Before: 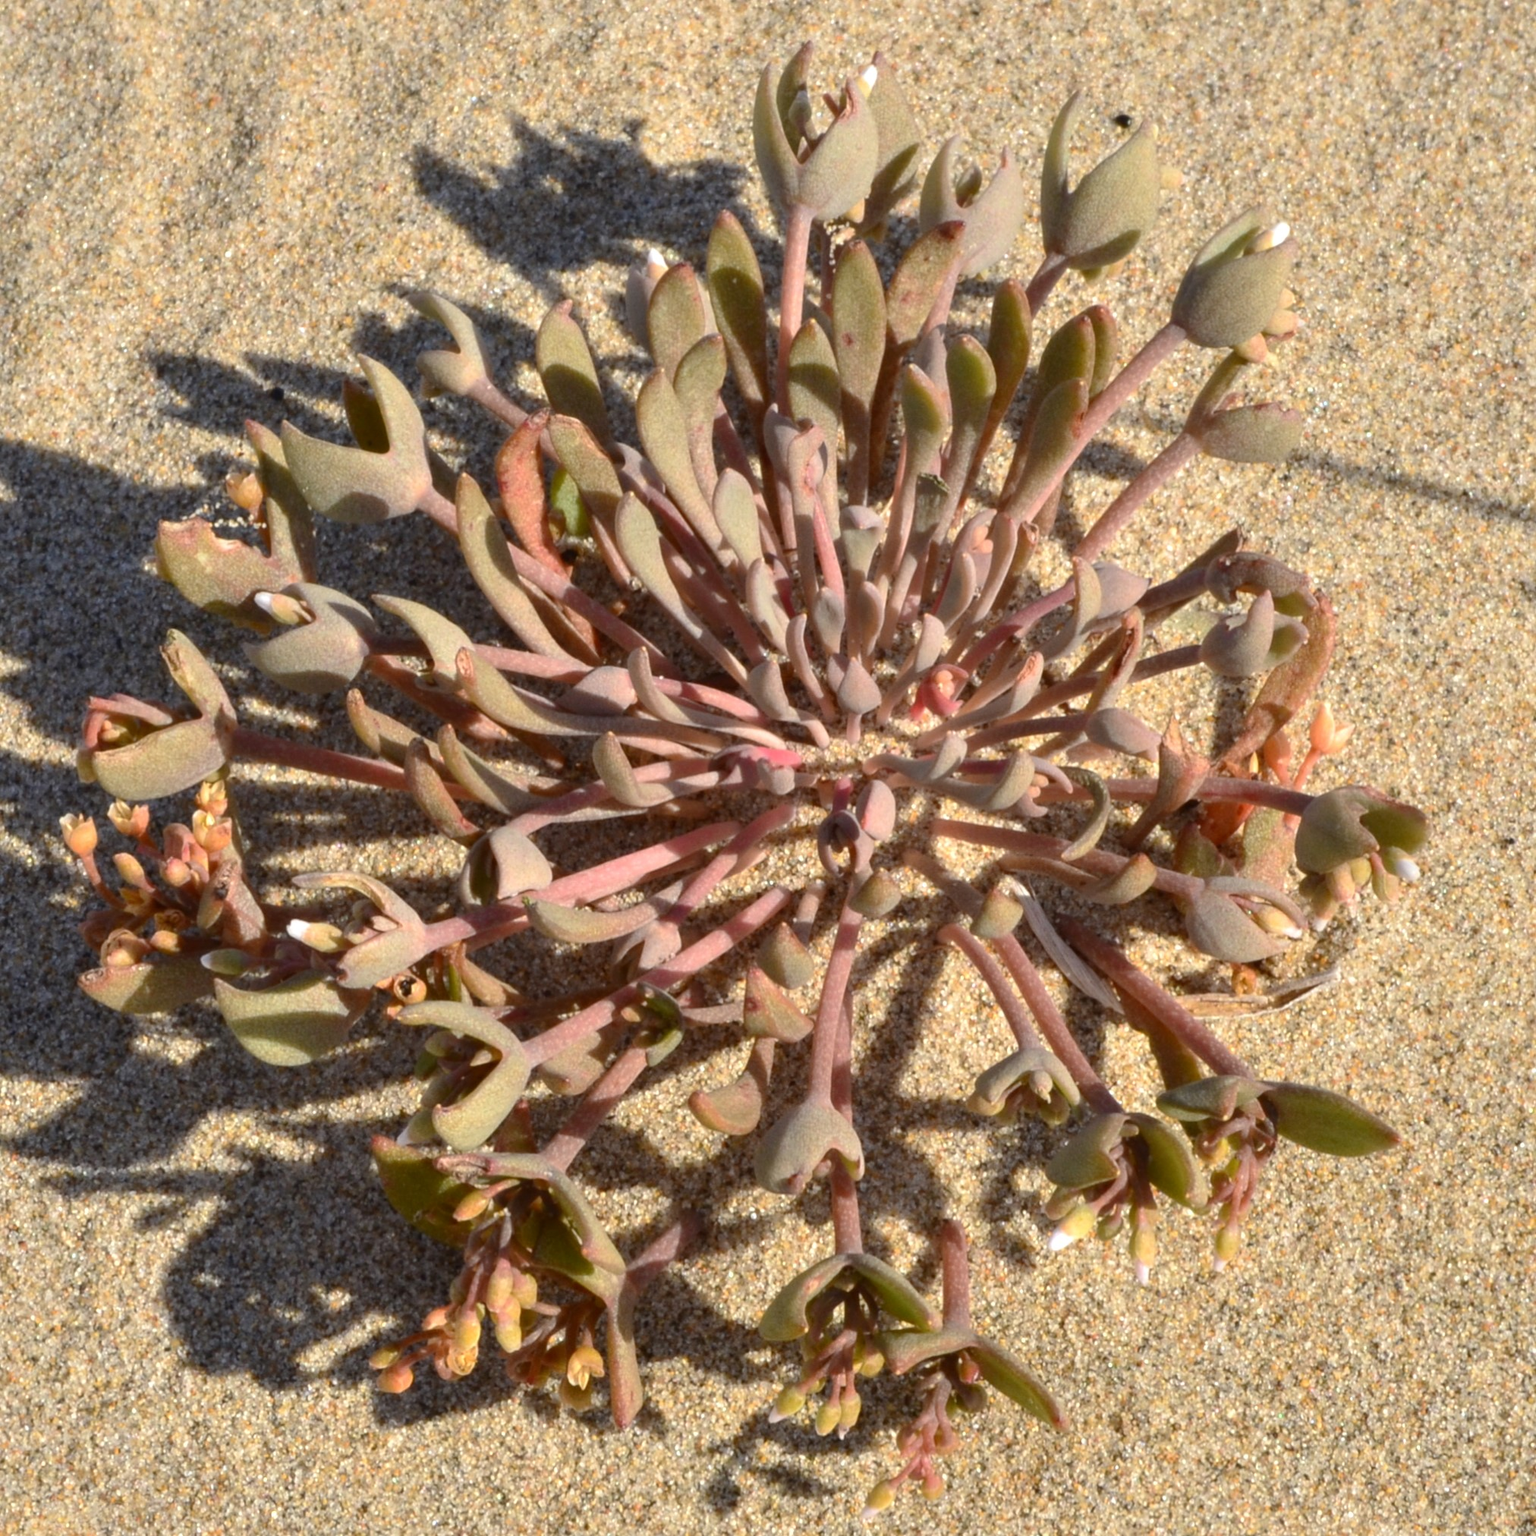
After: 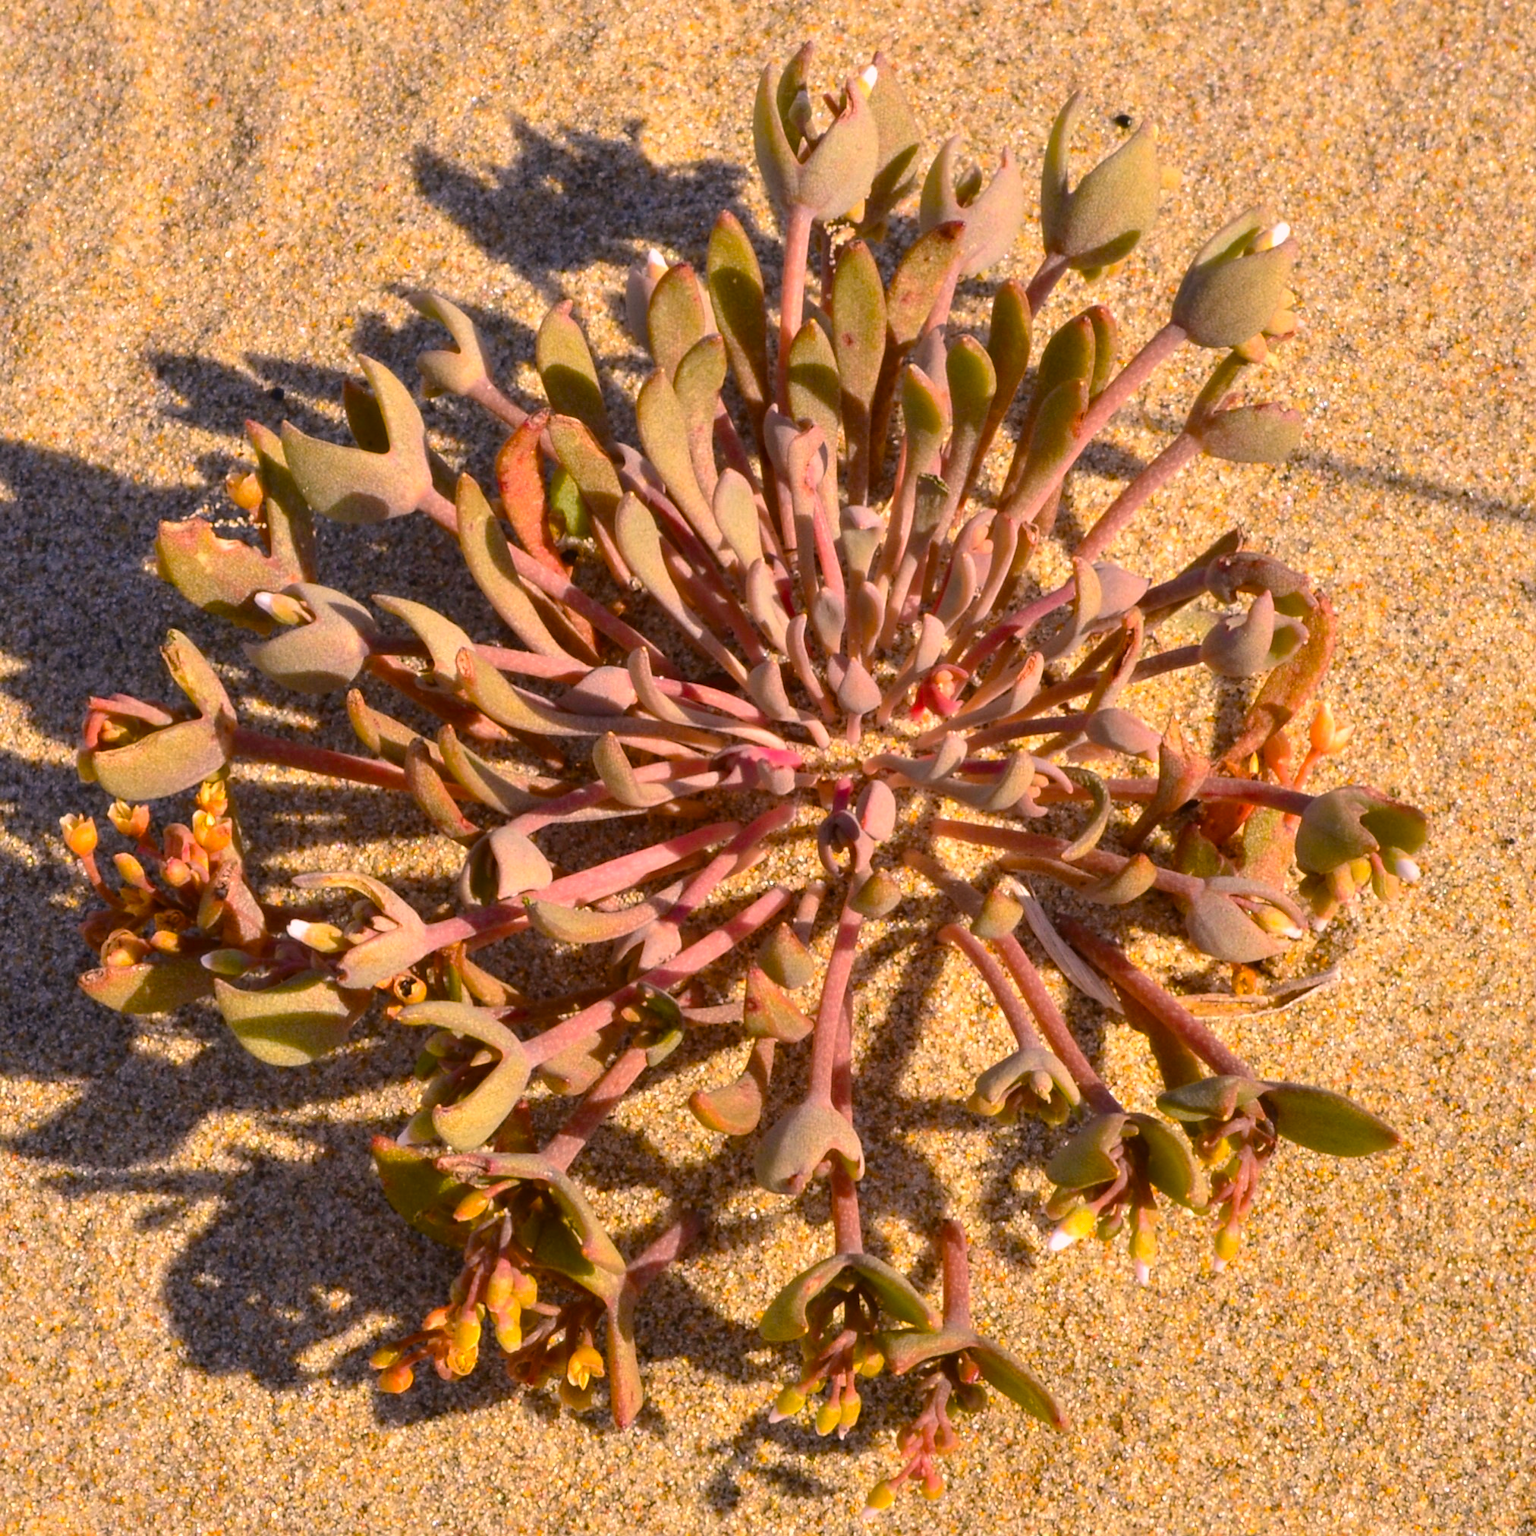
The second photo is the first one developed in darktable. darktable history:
sharpen: radius 1, threshold 1
color correction: highlights a* 14.52, highlights b* 4.84
color balance rgb: linear chroma grading › global chroma 15%, perceptual saturation grading › global saturation 30%
